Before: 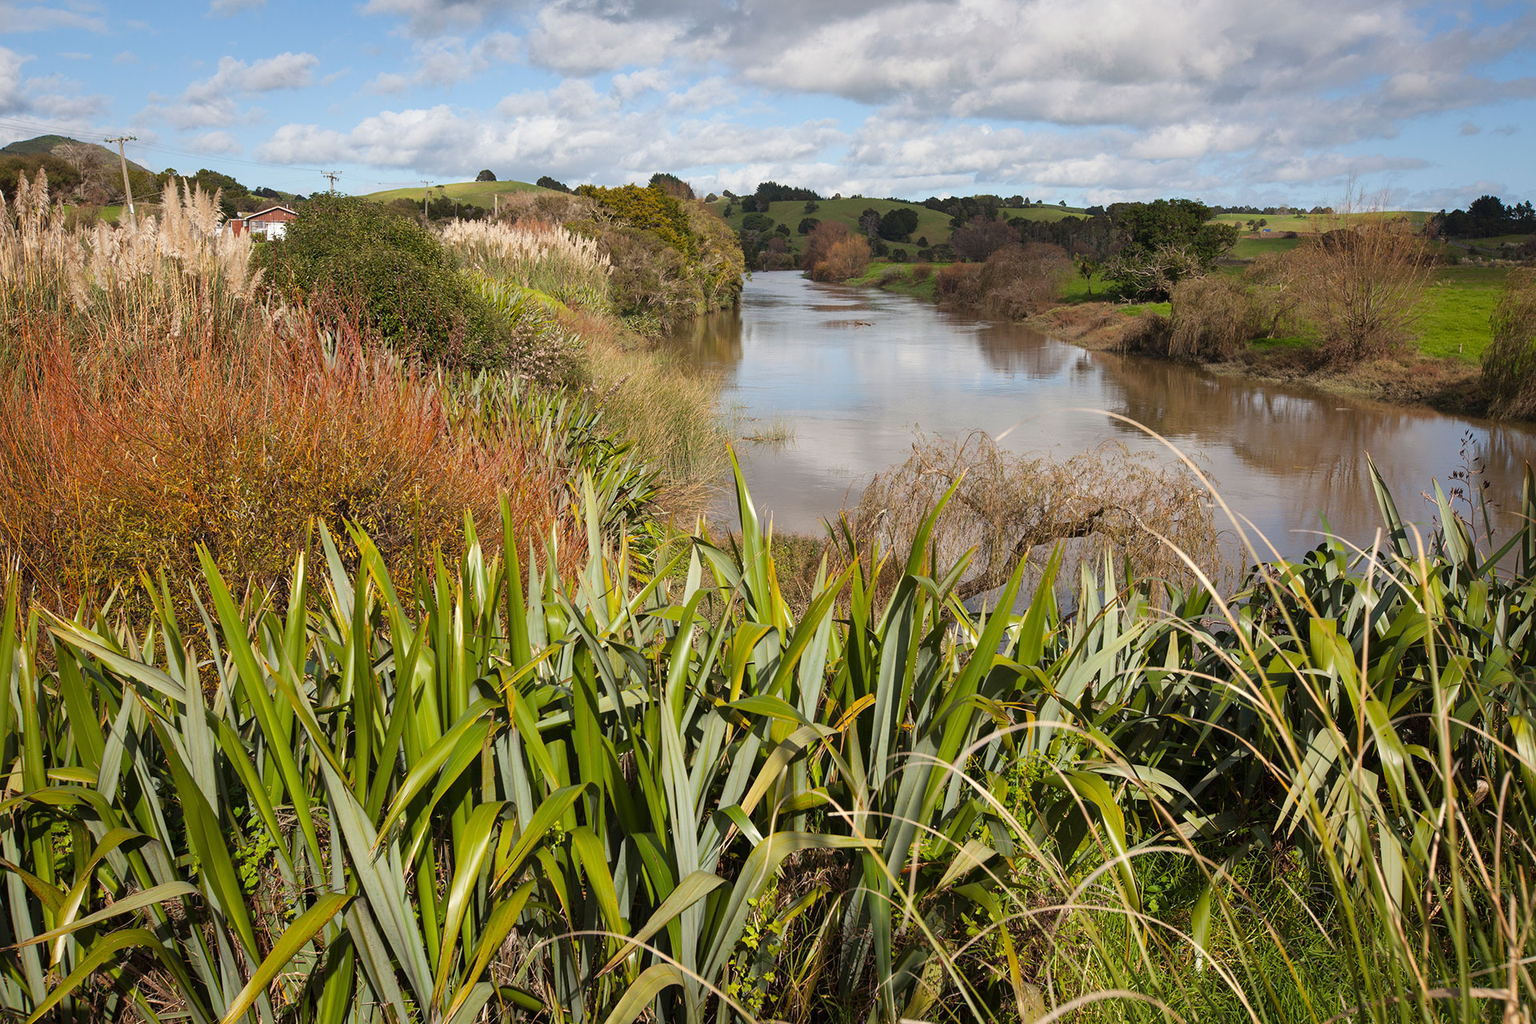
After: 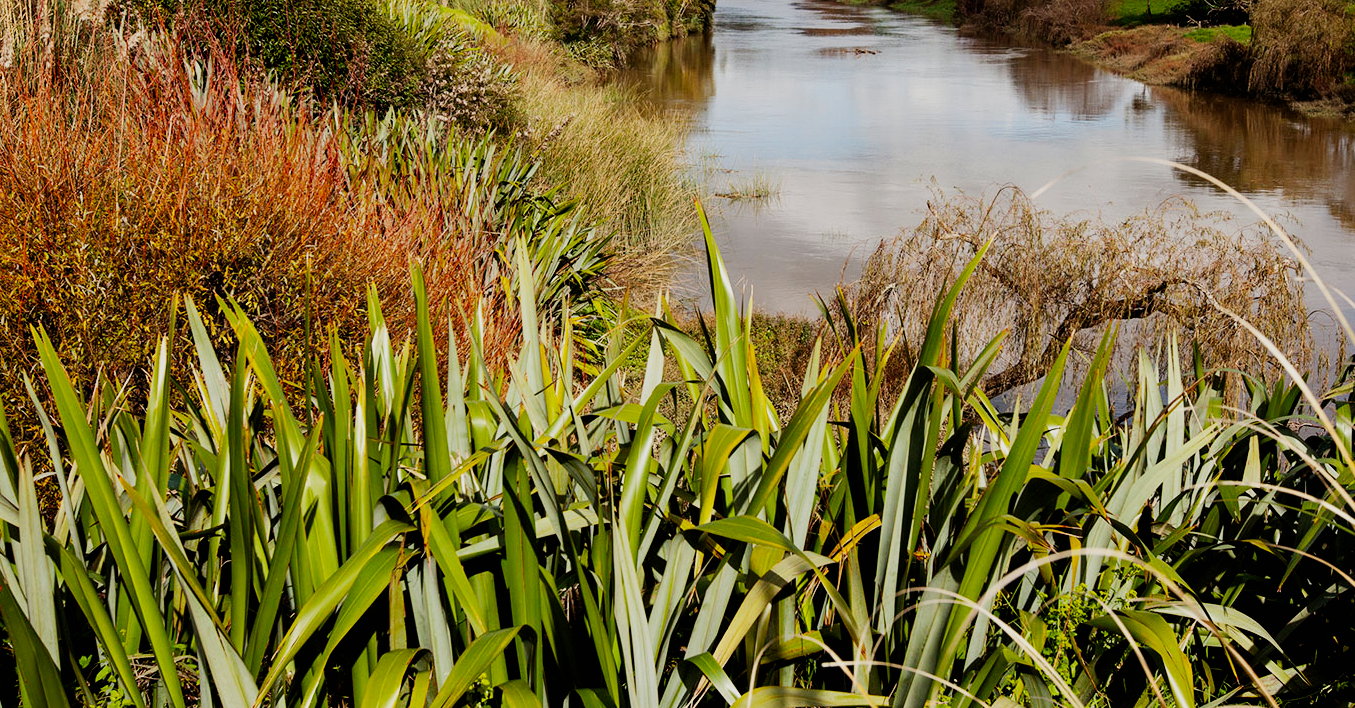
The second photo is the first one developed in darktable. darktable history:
sigmoid: contrast 1.8, skew -0.2, preserve hue 0%, red attenuation 0.1, red rotation 0.035, green attenuation 0.1, green rotation -0.017, blue attenuation 0.15, blue rotation -0.052, base primaries Rec2020
exposure: black level correction 0.01, exposure 0.011 EV, compensate highlight preservation false
crop: left 11.123%, top 27.61%, right 18.3%, bottom 17.034%
